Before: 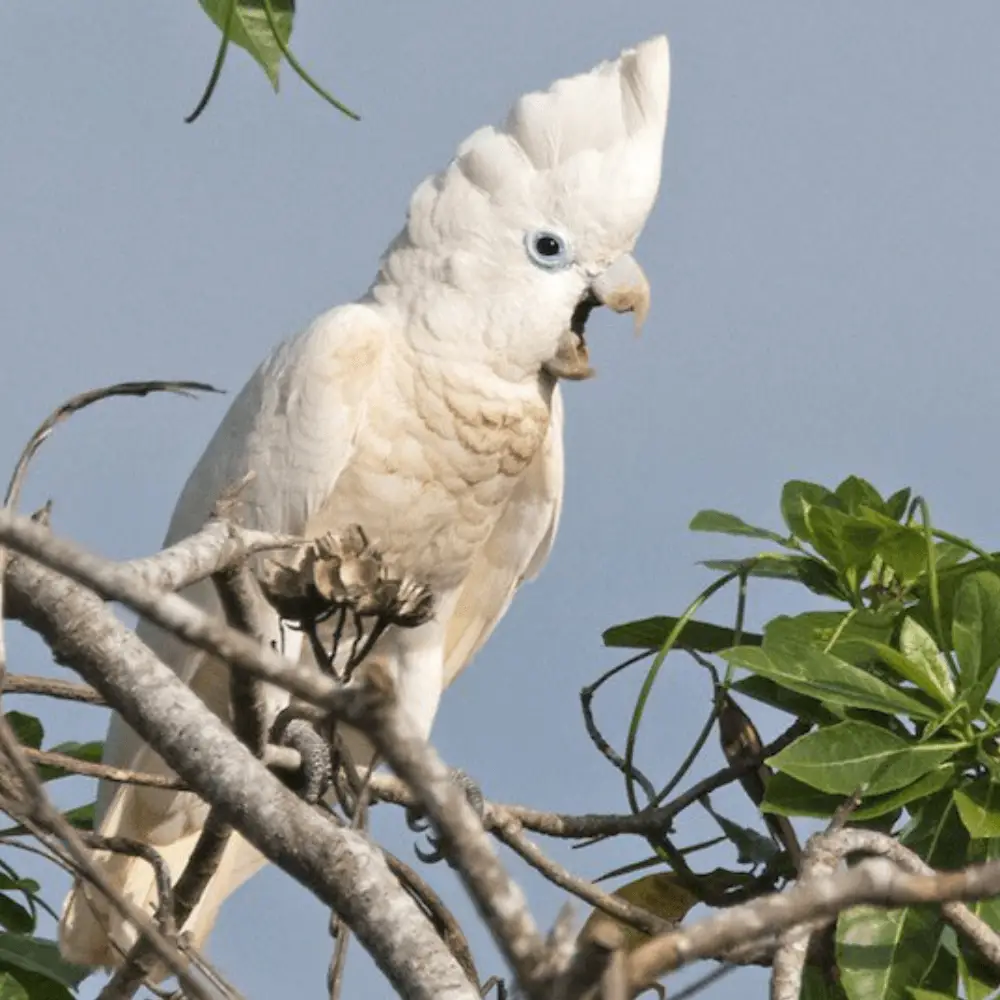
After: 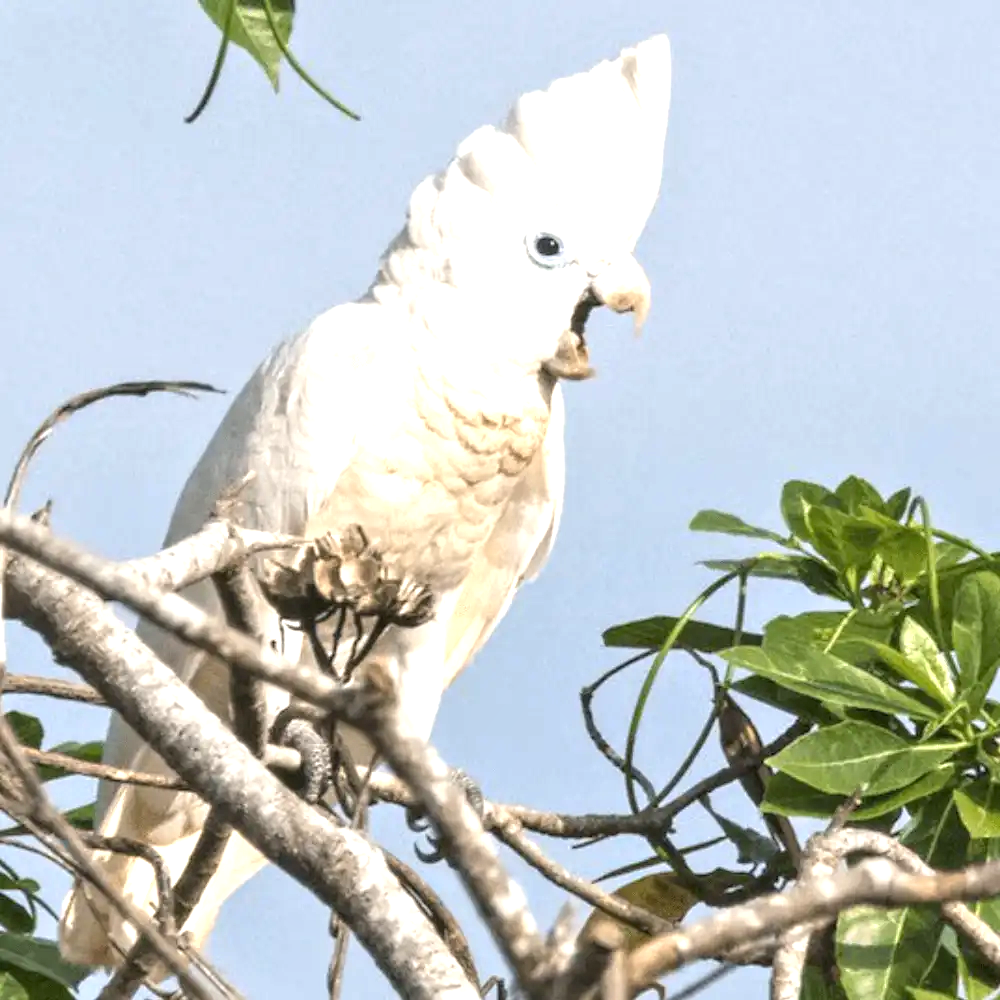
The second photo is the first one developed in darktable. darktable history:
local contrast: on, module defaults
exposure: black level correction 0.001, exposure 0.955 EV, compensate exposure bias true, compensate highlight preservation false
